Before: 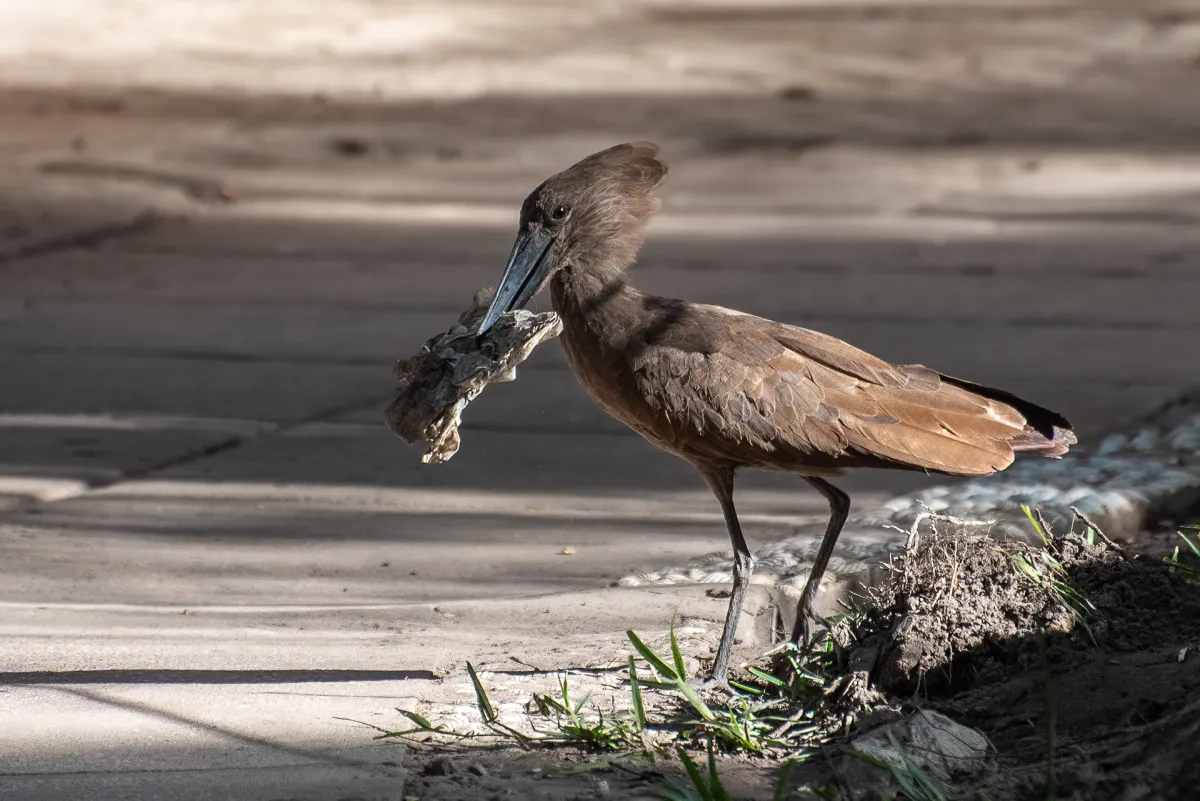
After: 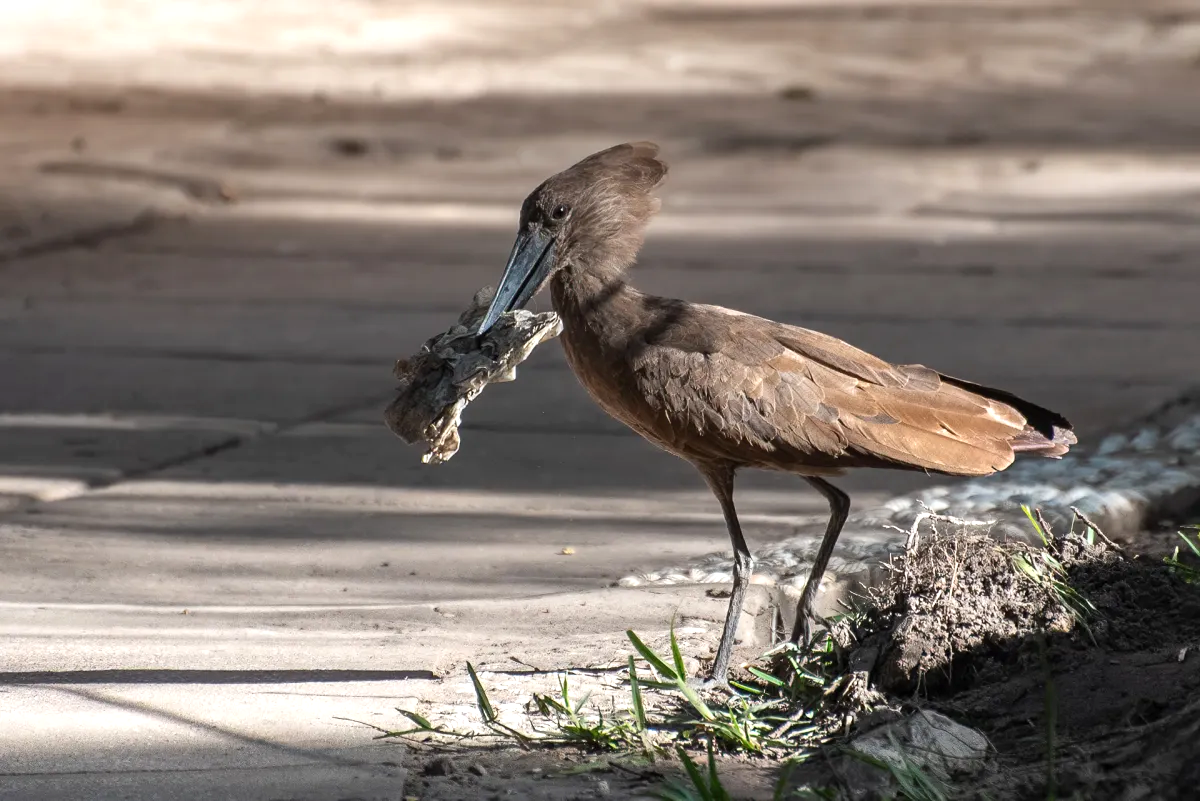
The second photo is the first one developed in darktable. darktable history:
exposure: exposure 0.289 EV, compensate highlight preservation false
